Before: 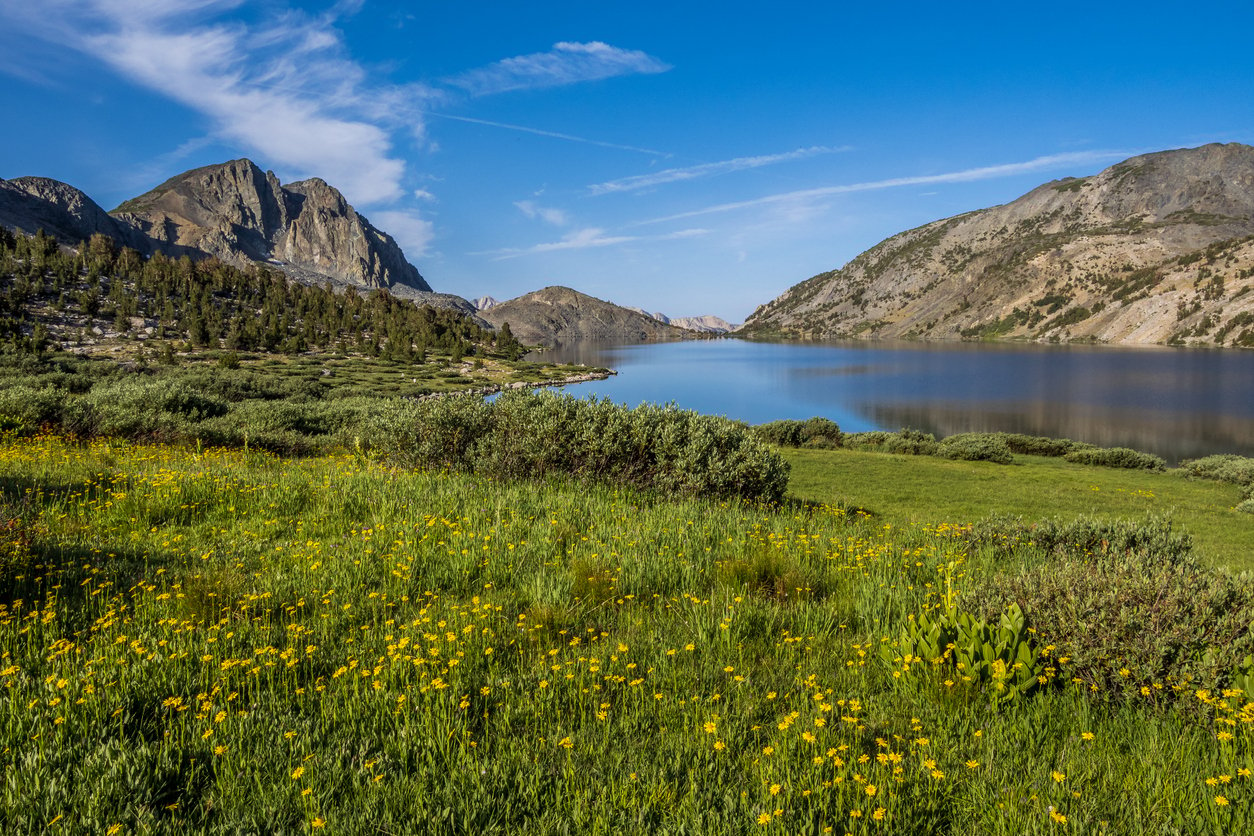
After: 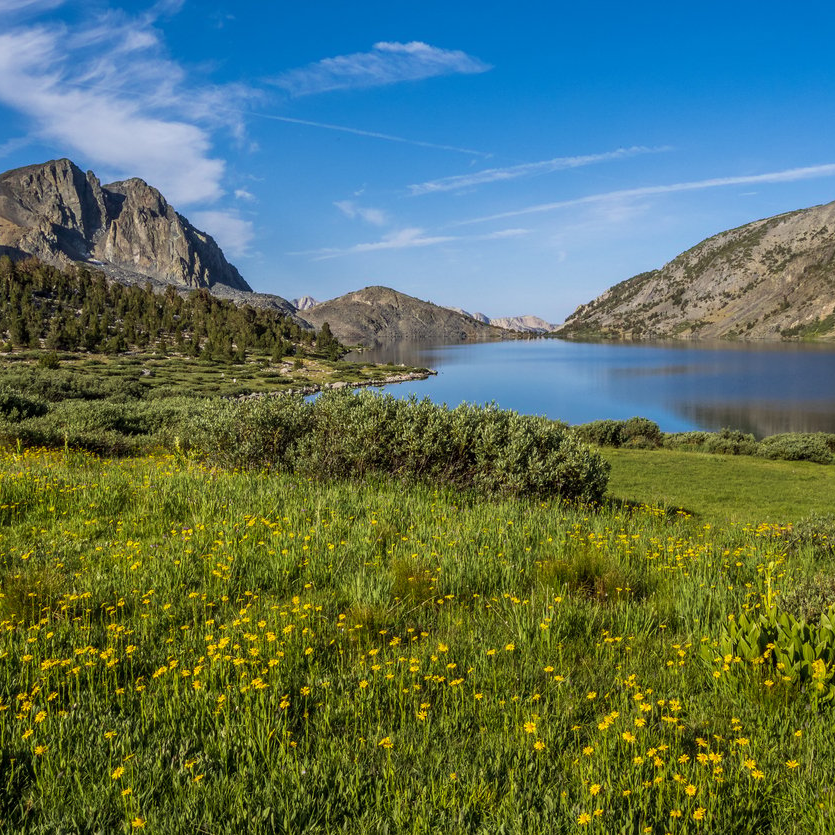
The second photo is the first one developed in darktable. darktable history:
crop and rotate: left 14.381%, right 18.972%
